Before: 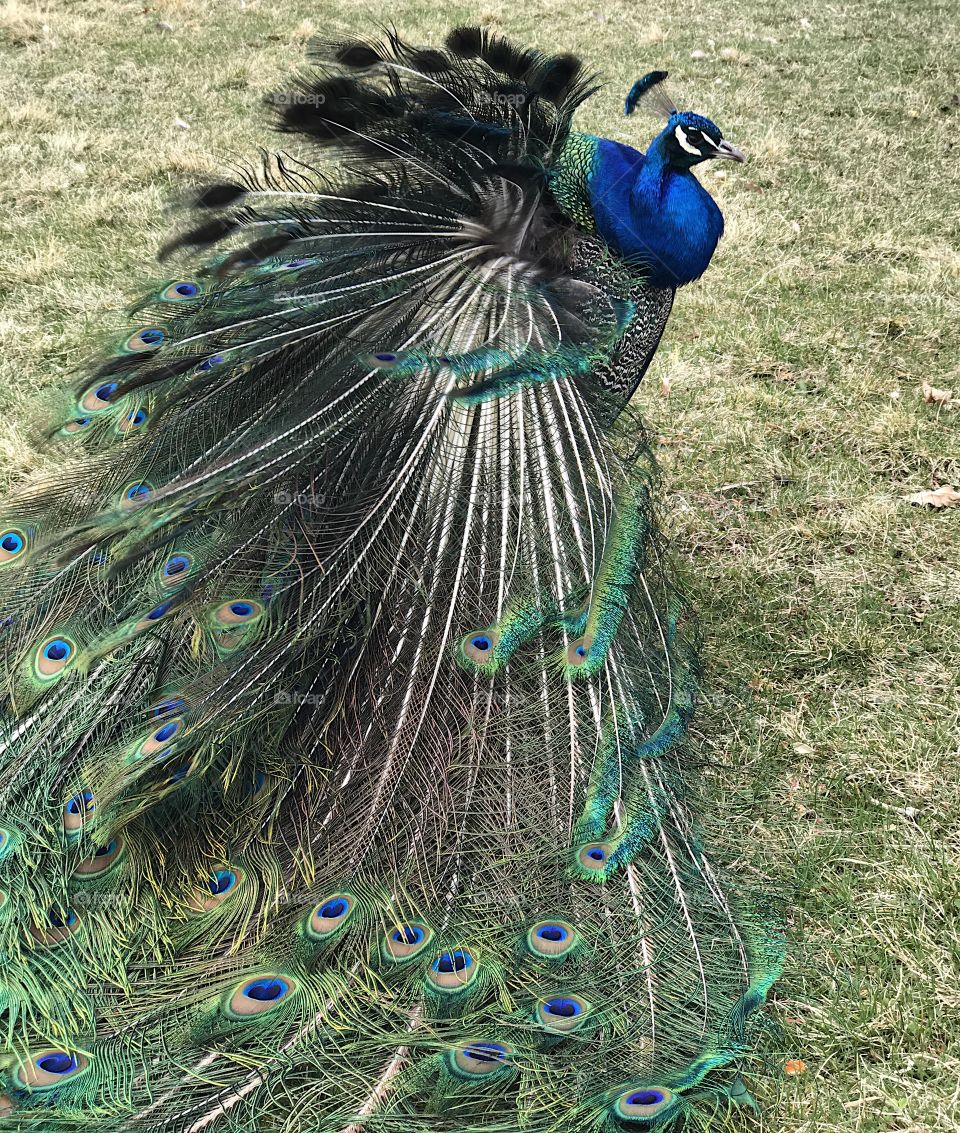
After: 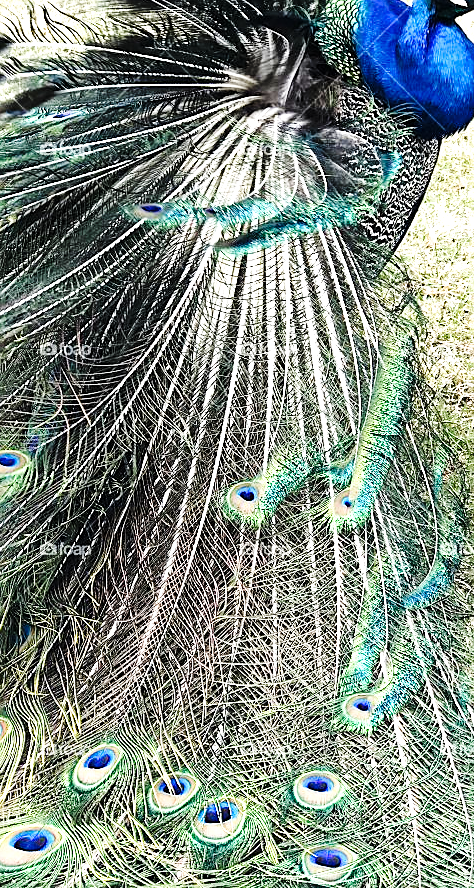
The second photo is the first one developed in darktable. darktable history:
tone equalizer: -8 EV -0.782 EV, -7 EV -0.689 EV, -6 EV -0.58 EV, -5 EV -0.388 EV, -3 EV 0.382 EV, -2 EV 0.6 EV, -1 EV 0.698 EV, +0 EV 0.746 EV
exposure: black level correction 0.001, exposure 0.5 EV, compensate highlight preservation false
sharpen: amount 0.482
crop and rotate: angle 0.022°, left 24.415%, top 13.203%, right 26.183%, bottom 8.351%
base curve: curves: ch0 [(0, 0) (0.036, 0.025) (0.121, 0.166) (0.206, 0.329) (0.605, 0.79) (1, 1)], preserve colors none
